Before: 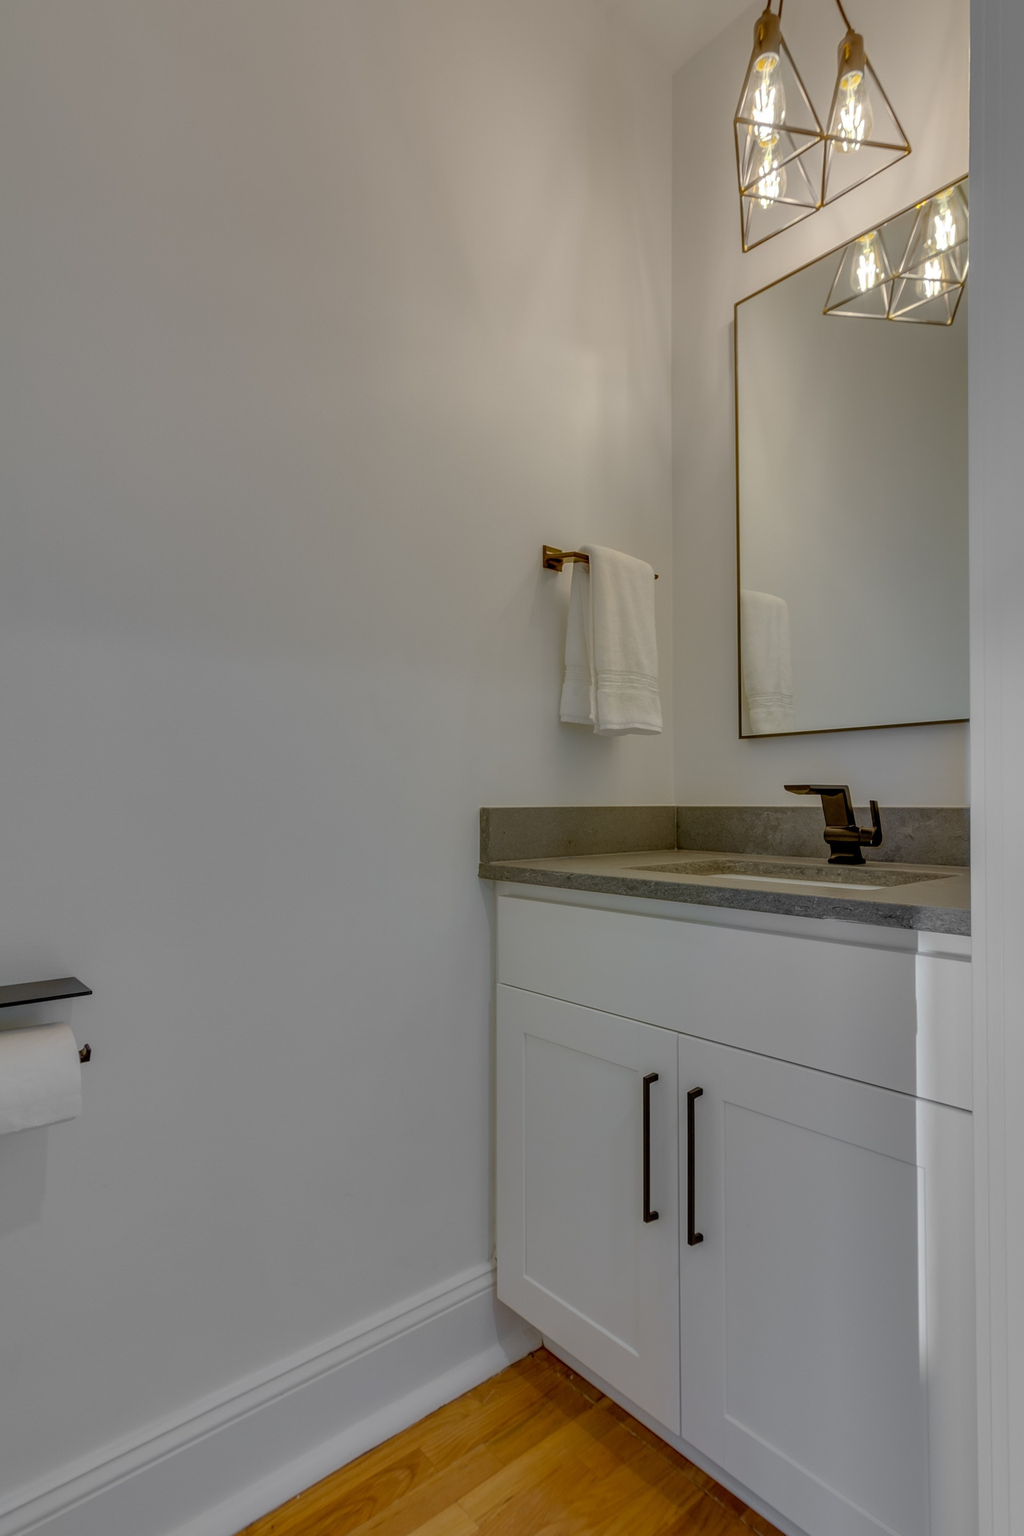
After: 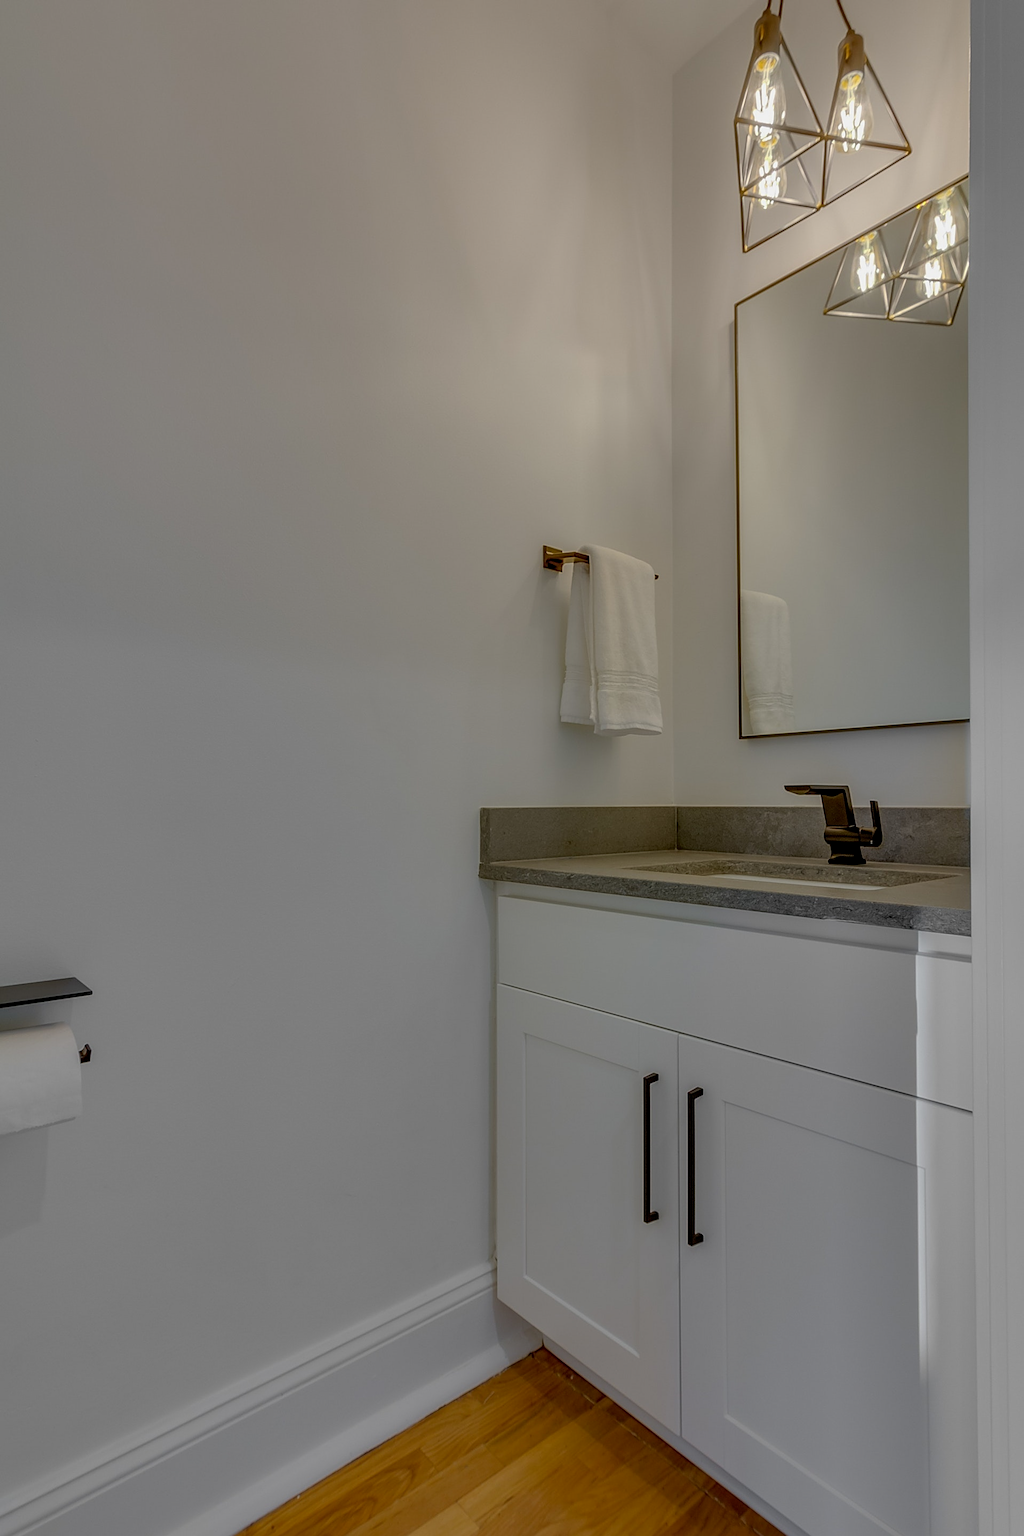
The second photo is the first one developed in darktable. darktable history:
sharpen: on, module defaults
exposure: black level correction 0.001, exposure -0.2 EV, compensate highlight preservation false
